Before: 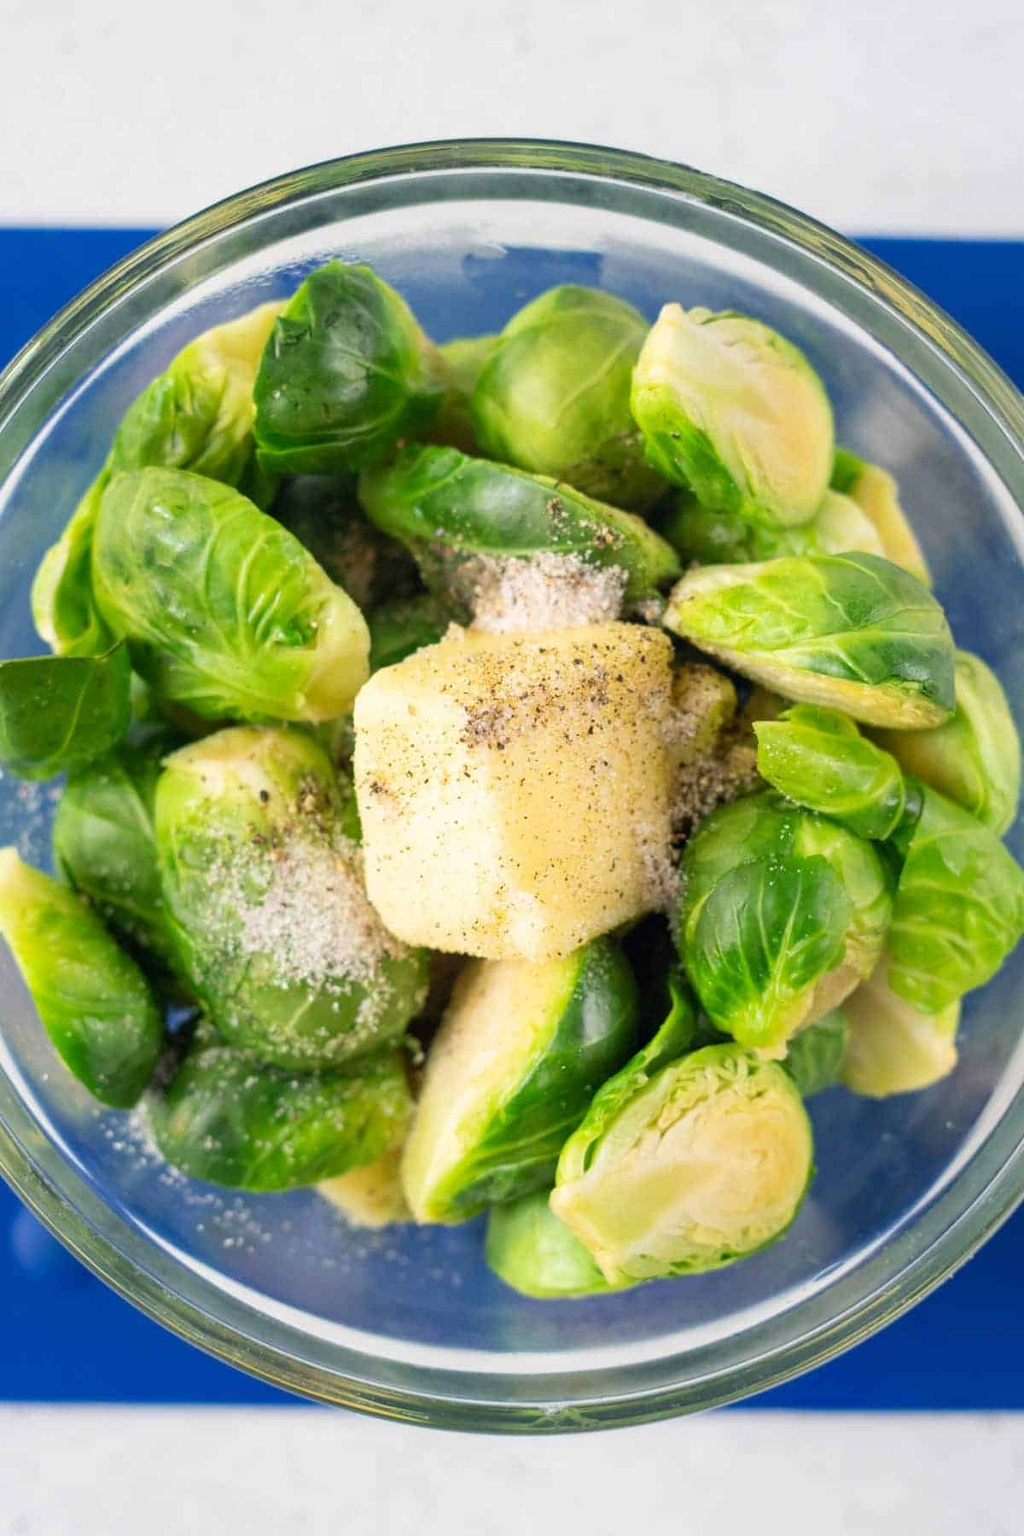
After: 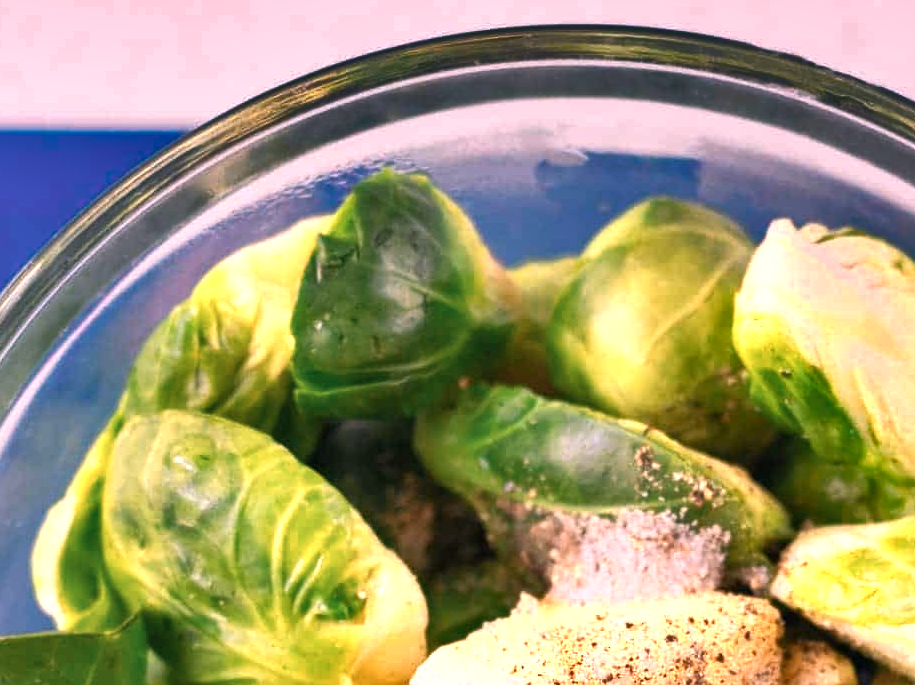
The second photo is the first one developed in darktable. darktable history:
shadows and highlights: white point adjustment -3.64, highlights -63.34, highlights color adjustment 42%, soften with gaussian
white balance: red 1.188, blue 1.11
color zones: curves: ch0 [(0.018, 0.548) (0.197, 0.654) (0.425, 0.447) (0.605, 0.658) (0.732, 0.579)]; ch1 [(0.105, 0.531) (0.224, 0.531) (0.386, 0.39) (0.618, 0.456) (0.732, 0.456) (0.956, 0.421)]; ch2 [(0.039, 0.583) (0.215, 0.465) (0.399, 0.544) (0.465, 0.548) (0.614, 0.447) (0.724, 0.43) (0.882, 0.623) (0.956, 0.632)]
crop: left 0.579%, top 7.627%, right 23.167%, bottom 54.275%
